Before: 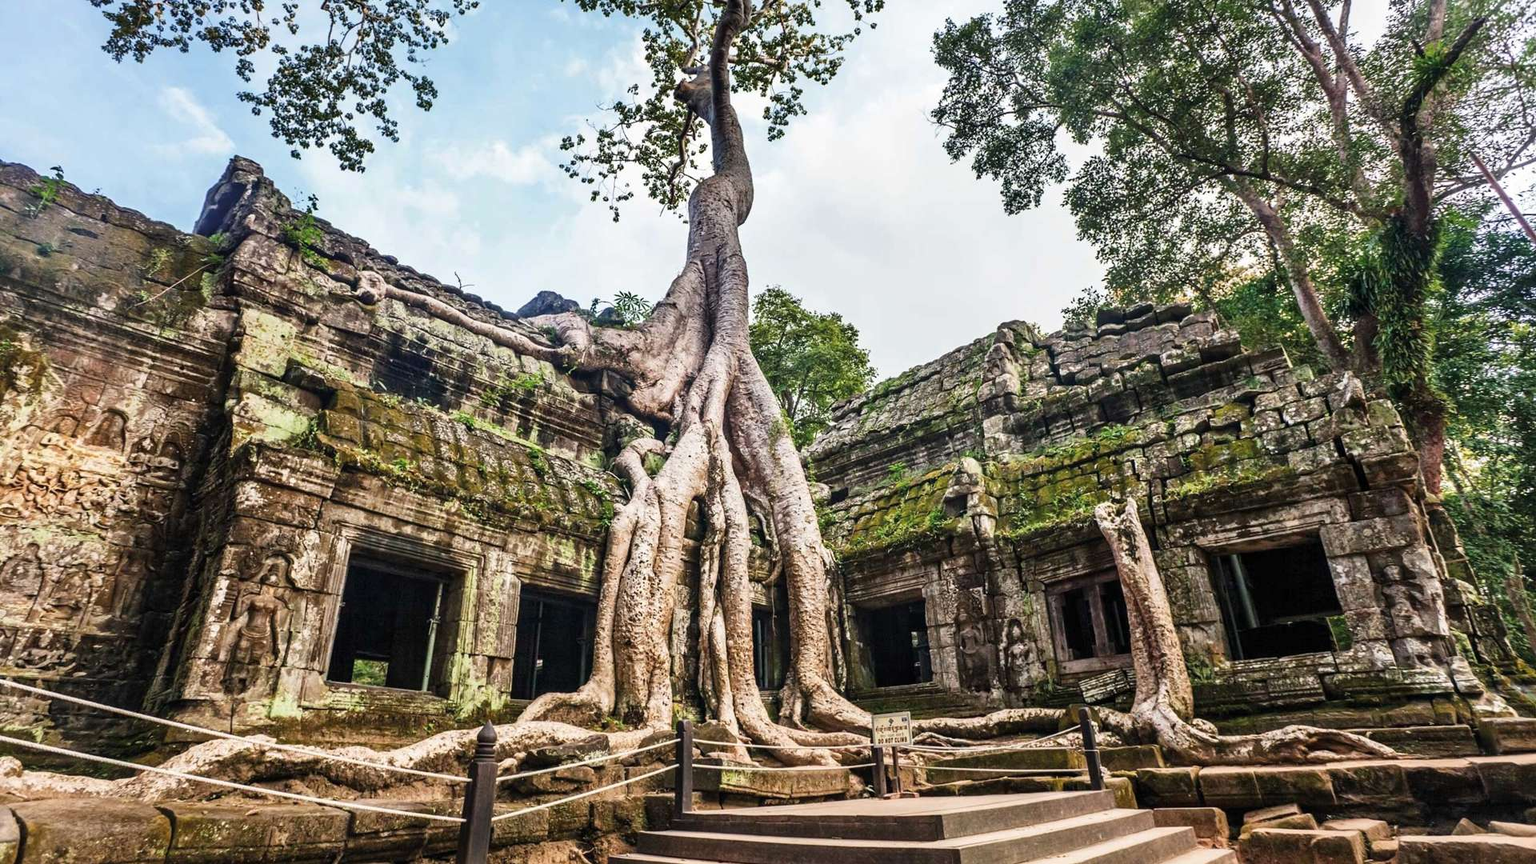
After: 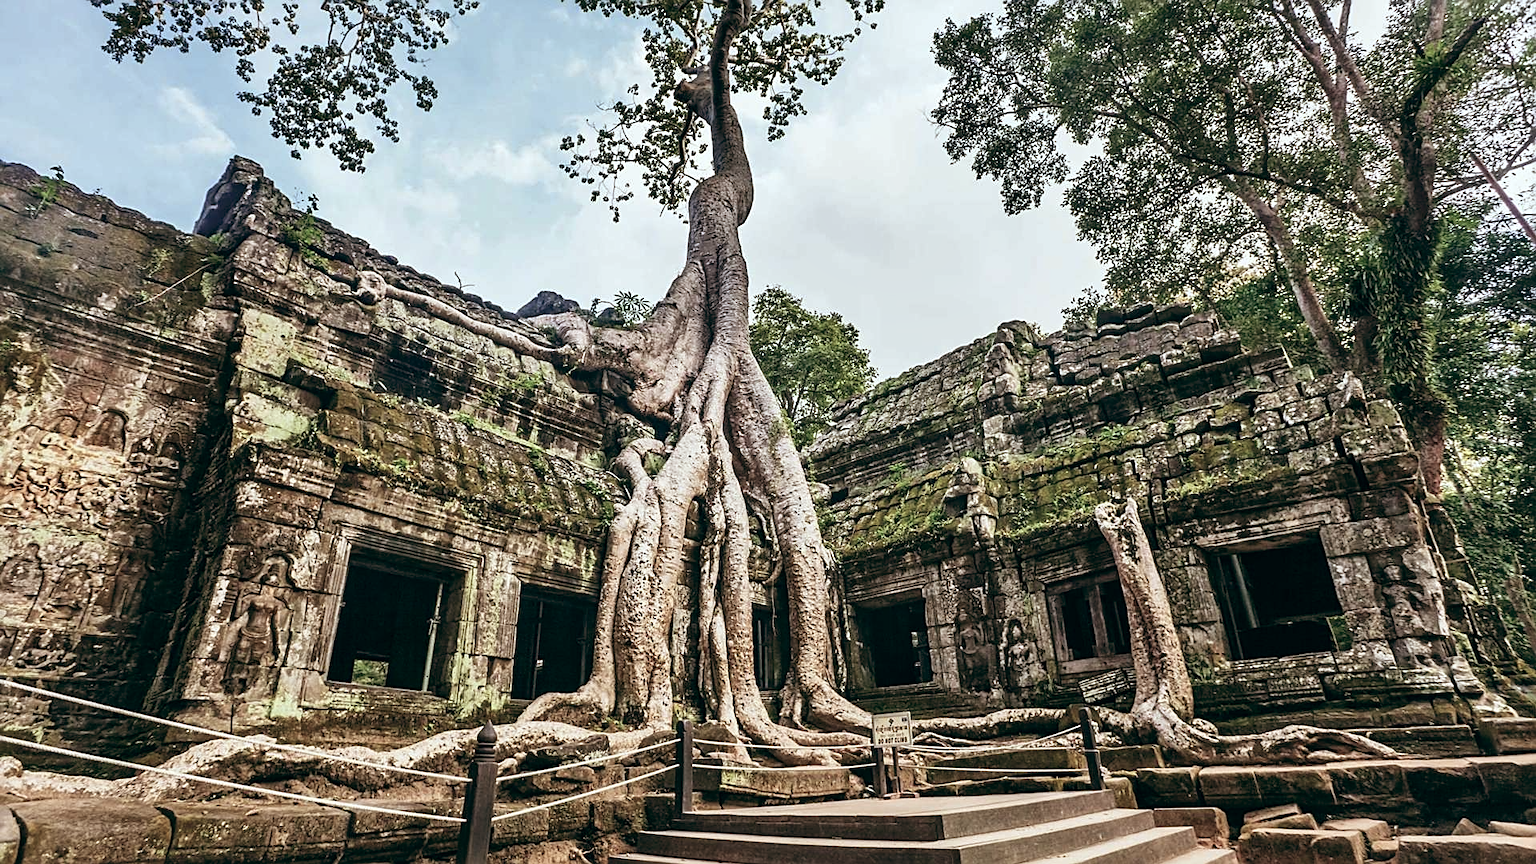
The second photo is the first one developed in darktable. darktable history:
shadows and highlights: shadows 32, highlights -32, soften with gaussian
sharpen: on, module defaults
color balance: lift [1, 0.994, 1.002, 1.006], gamma [0.957, 1.081, 1.016, 0.919], gain [0.97, 0.972, 1.01, 1.028], input saturation 91.06%, output saturation 79.8%
